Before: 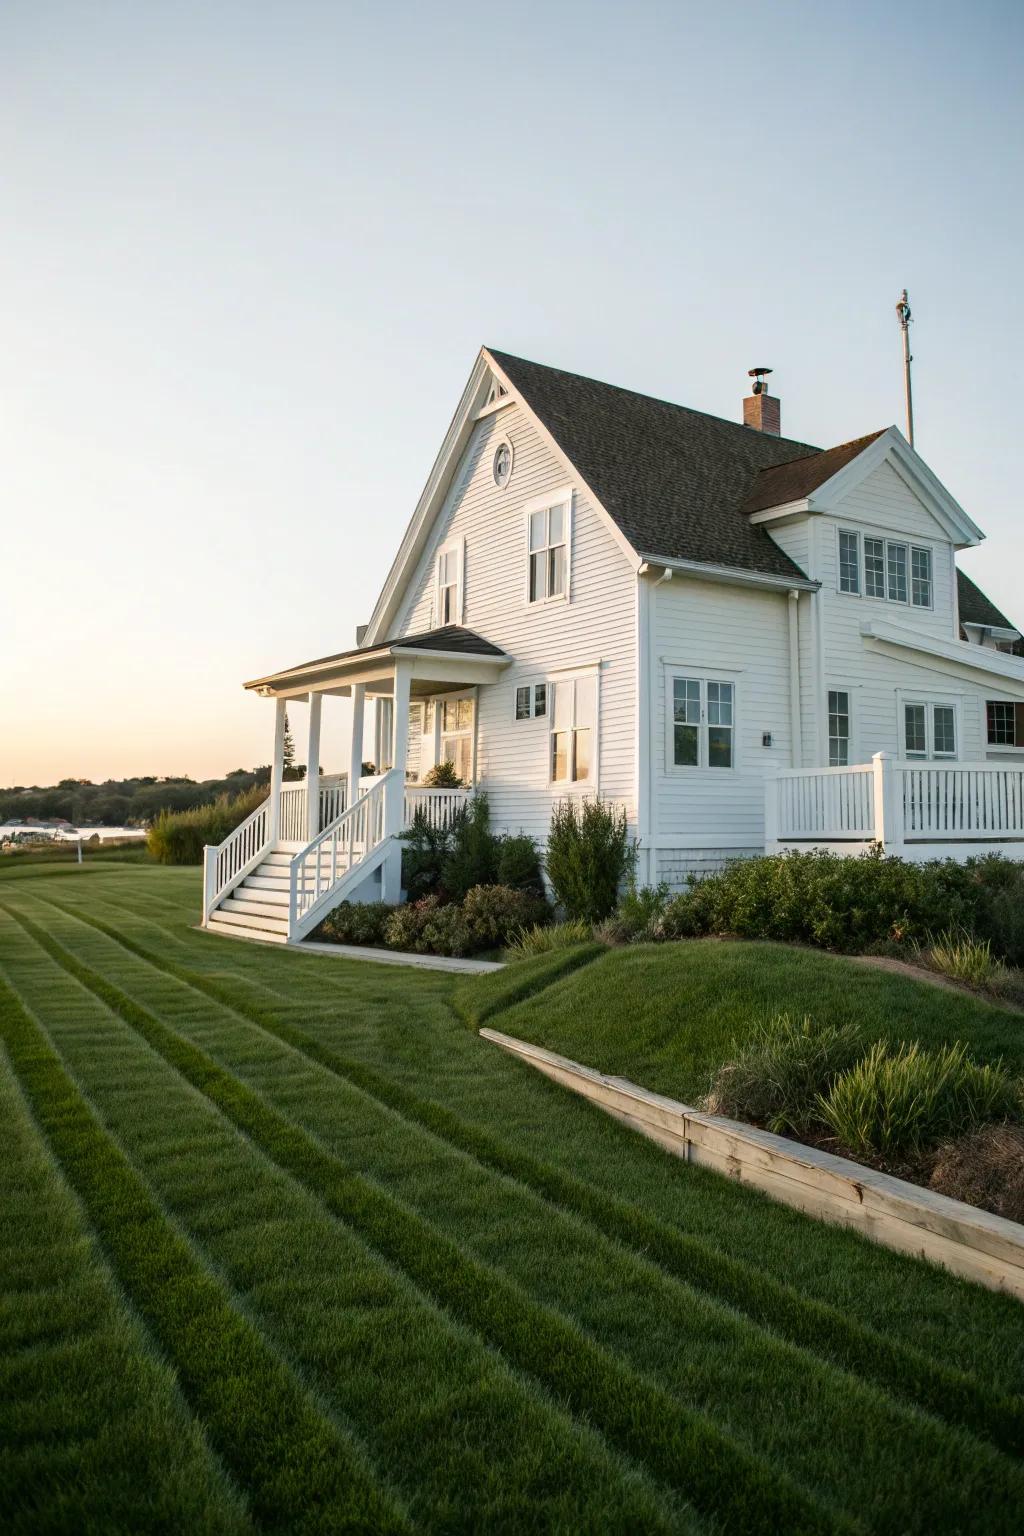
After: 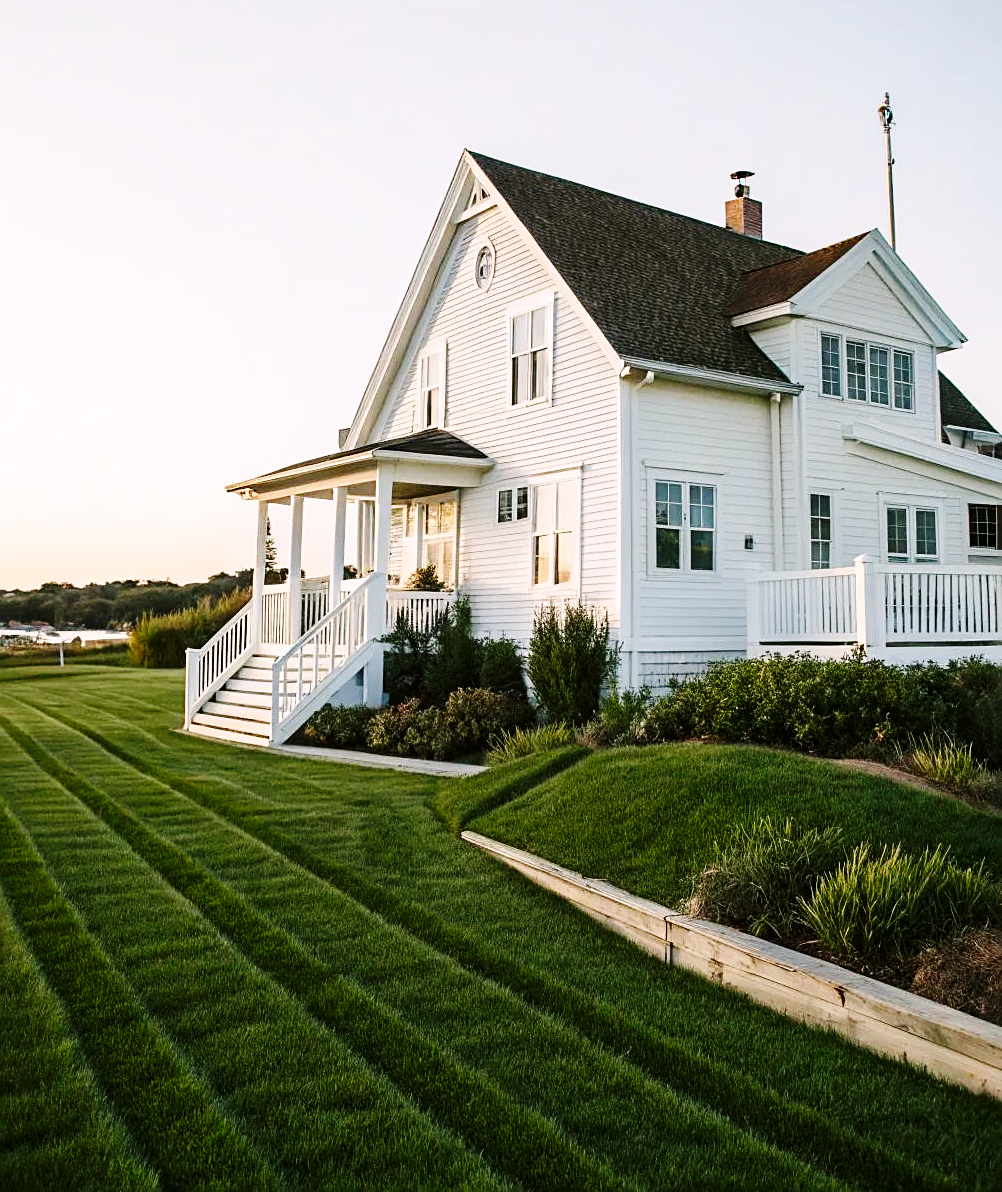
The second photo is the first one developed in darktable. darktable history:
base curve: curves: ch0 [(0, 0) (0.036, 0.025) (0.121, 0.166) (0.206, 0.329) (0.605, 0.79) (1, 1)], preserve colors none
sharpen: on, module defaults
color correction: highlights a* 2.95, highlights b* -1.25, shadows a* -0.106, shadows b* 2.24, saturation 0.981
crop and rotate: left 1.813%, top 12.846%, right 0.245%, bottom 9.485%
